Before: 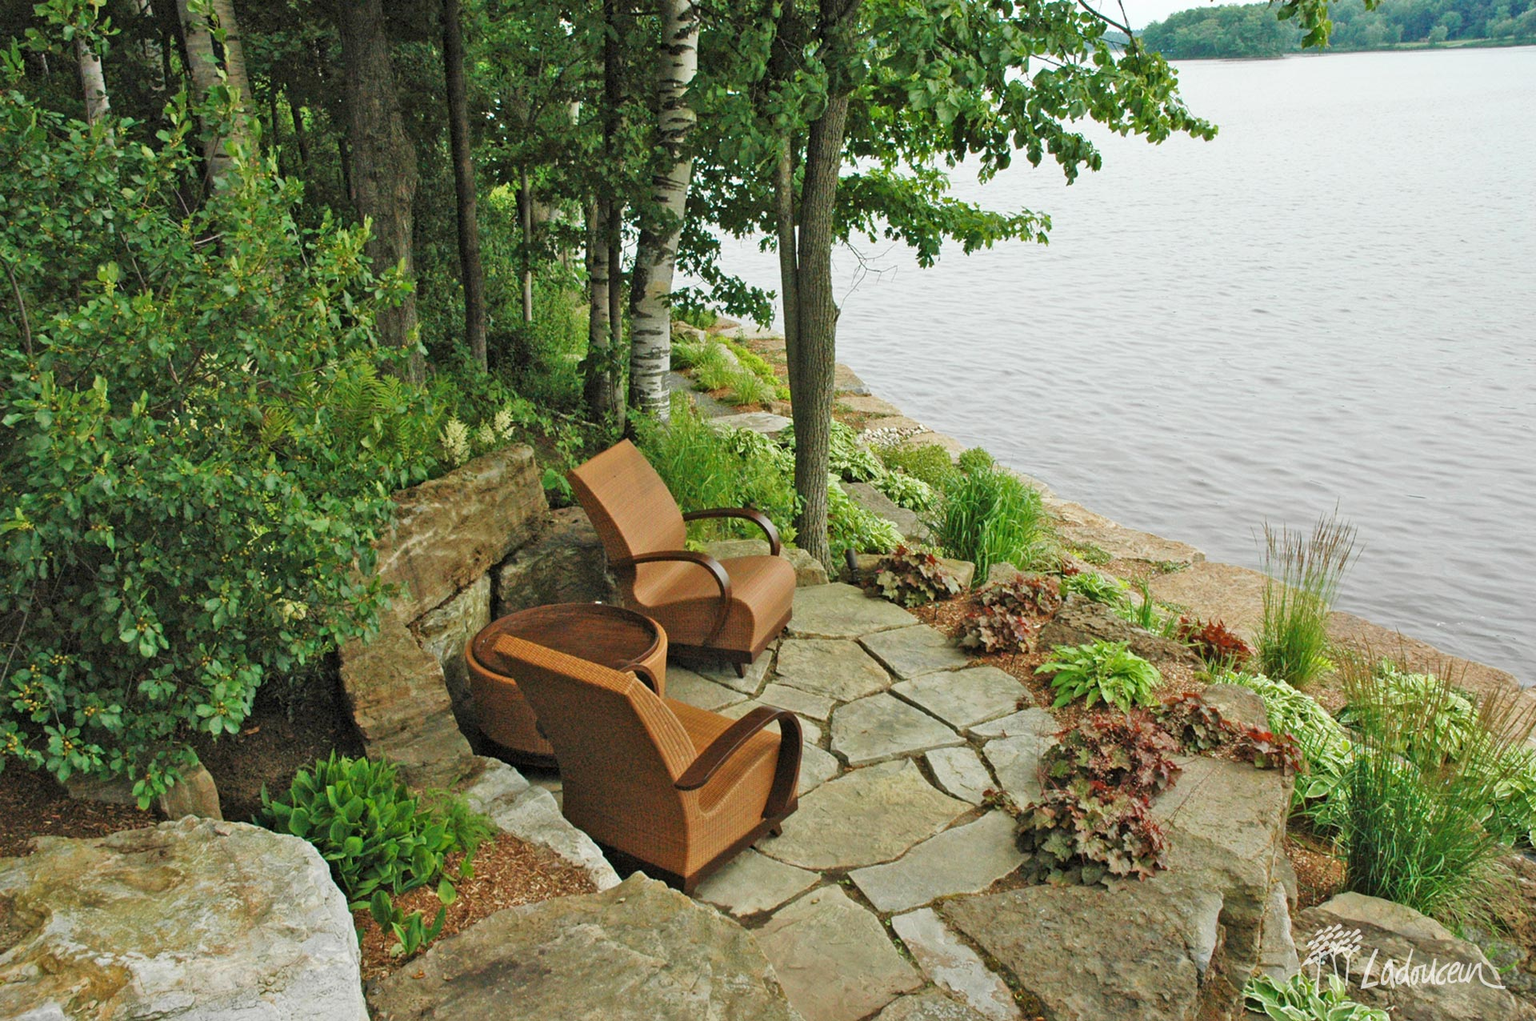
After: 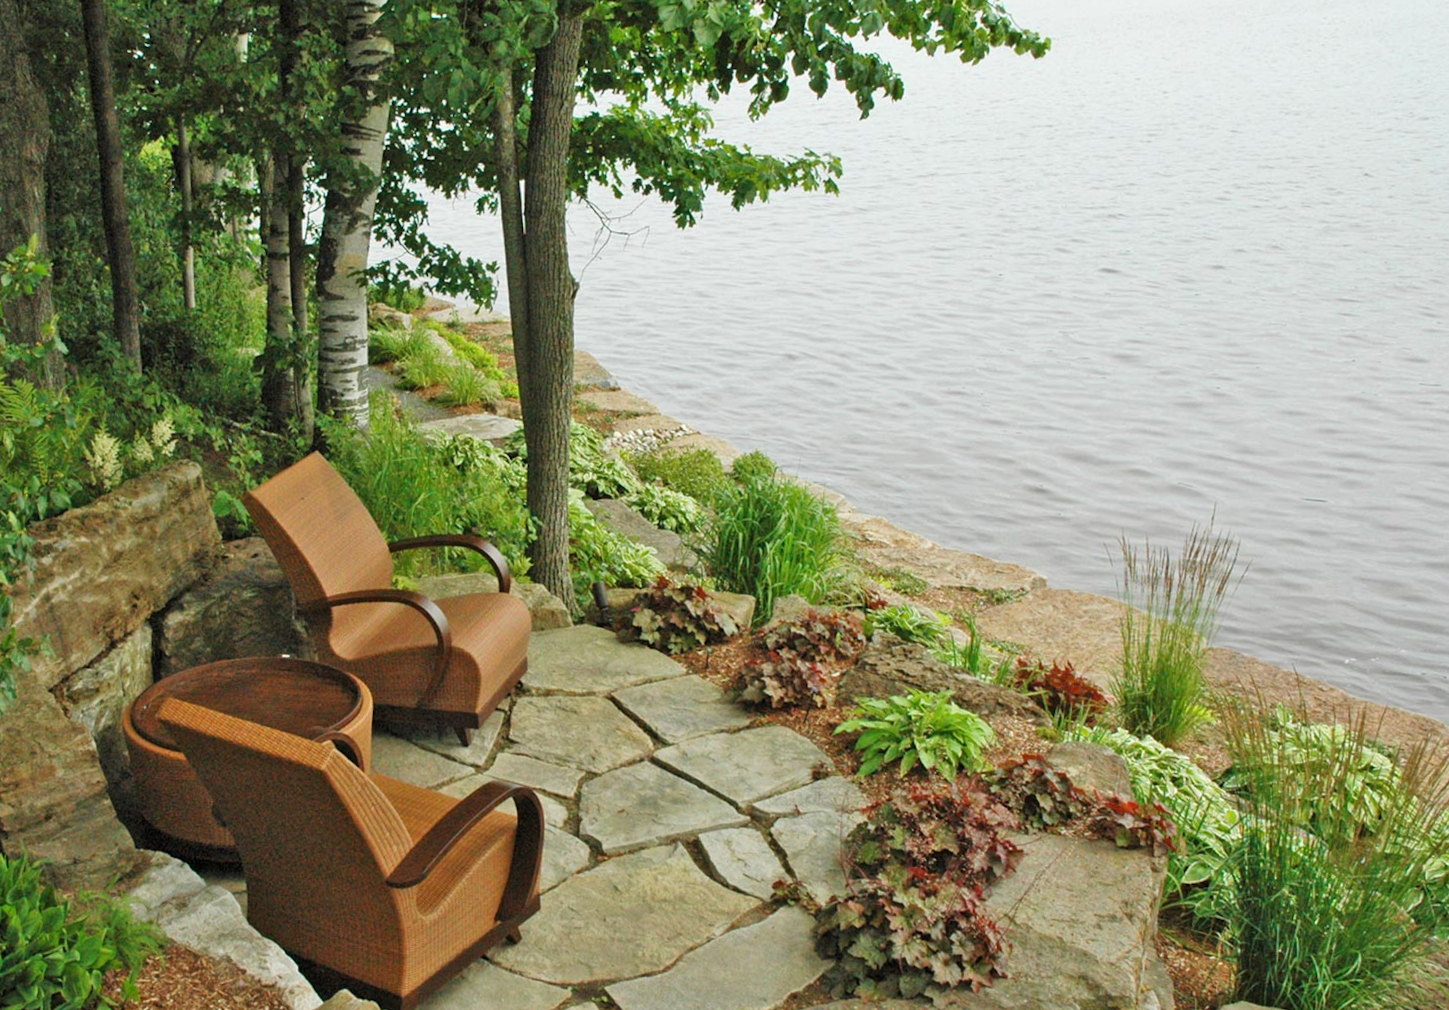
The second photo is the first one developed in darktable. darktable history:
crop: left 23.095%, top 5.827%, bottom 11.854%
rotate and perspective: rotation -1.32°, lens shift (horizontal) -0.031, crop left 0.015, crop right 0.985, crop top 0.047, crop bottom 0.982
